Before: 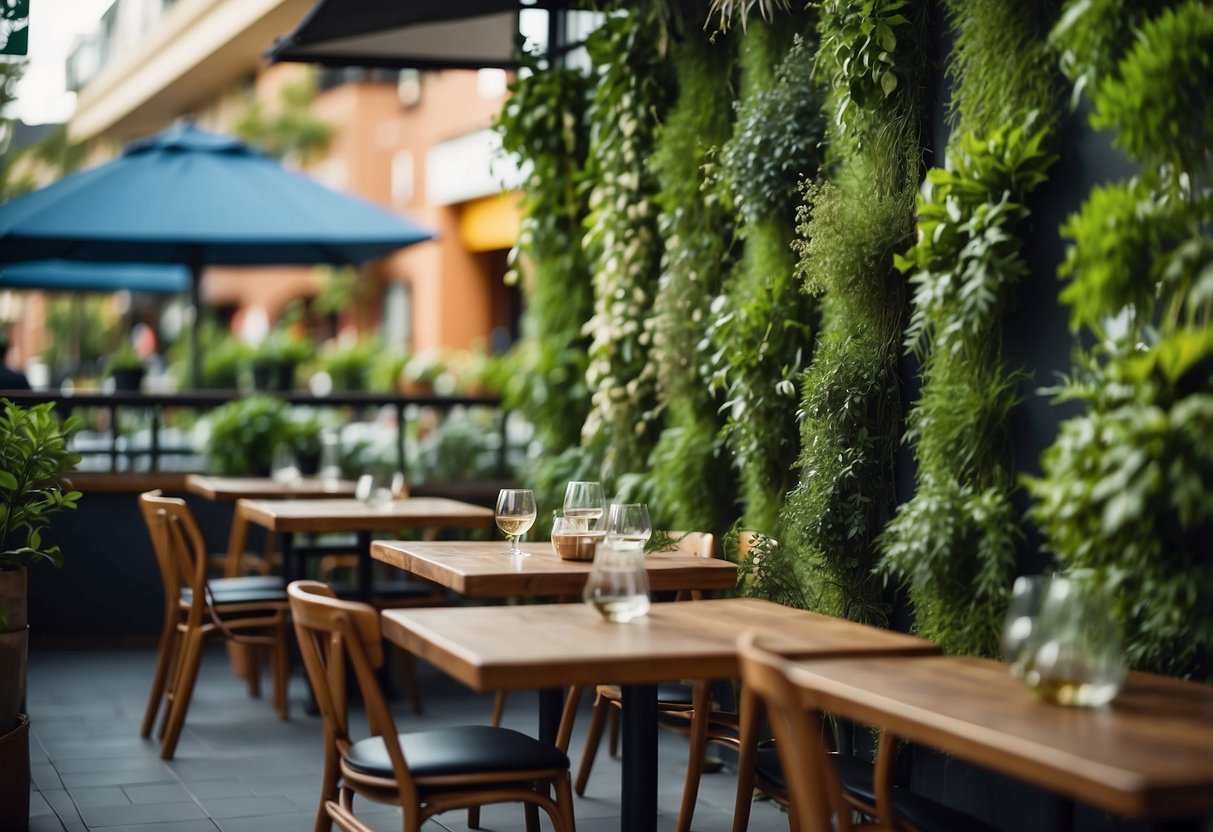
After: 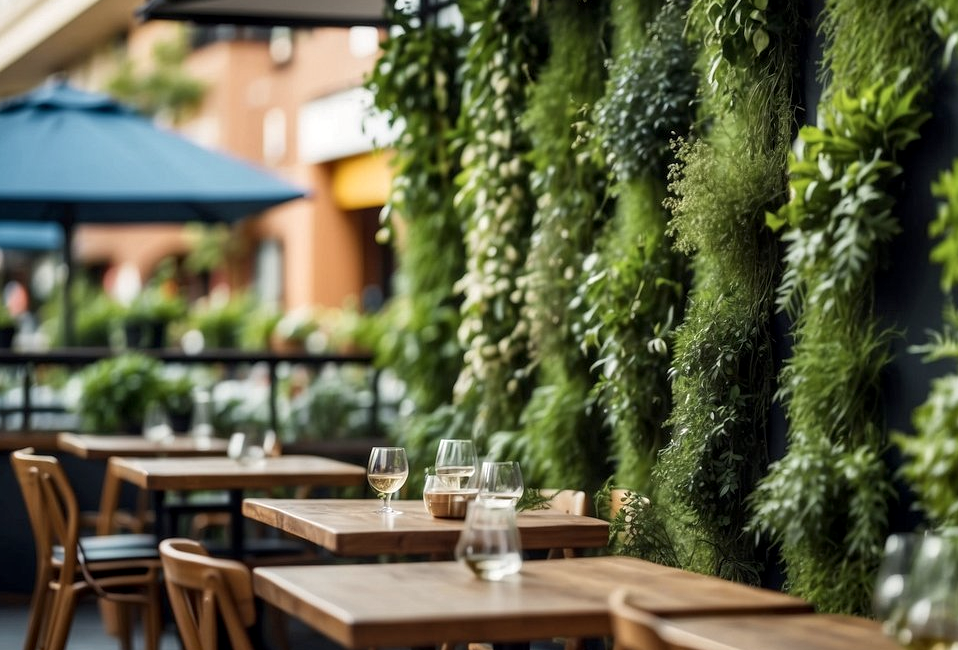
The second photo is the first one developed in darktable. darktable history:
local contrast: detail 130%
crop and rotate: left 10.553%, top 5.146%, right 10.408%, bottom 16.691%
contrast brightness saturation: saturation -0.066
